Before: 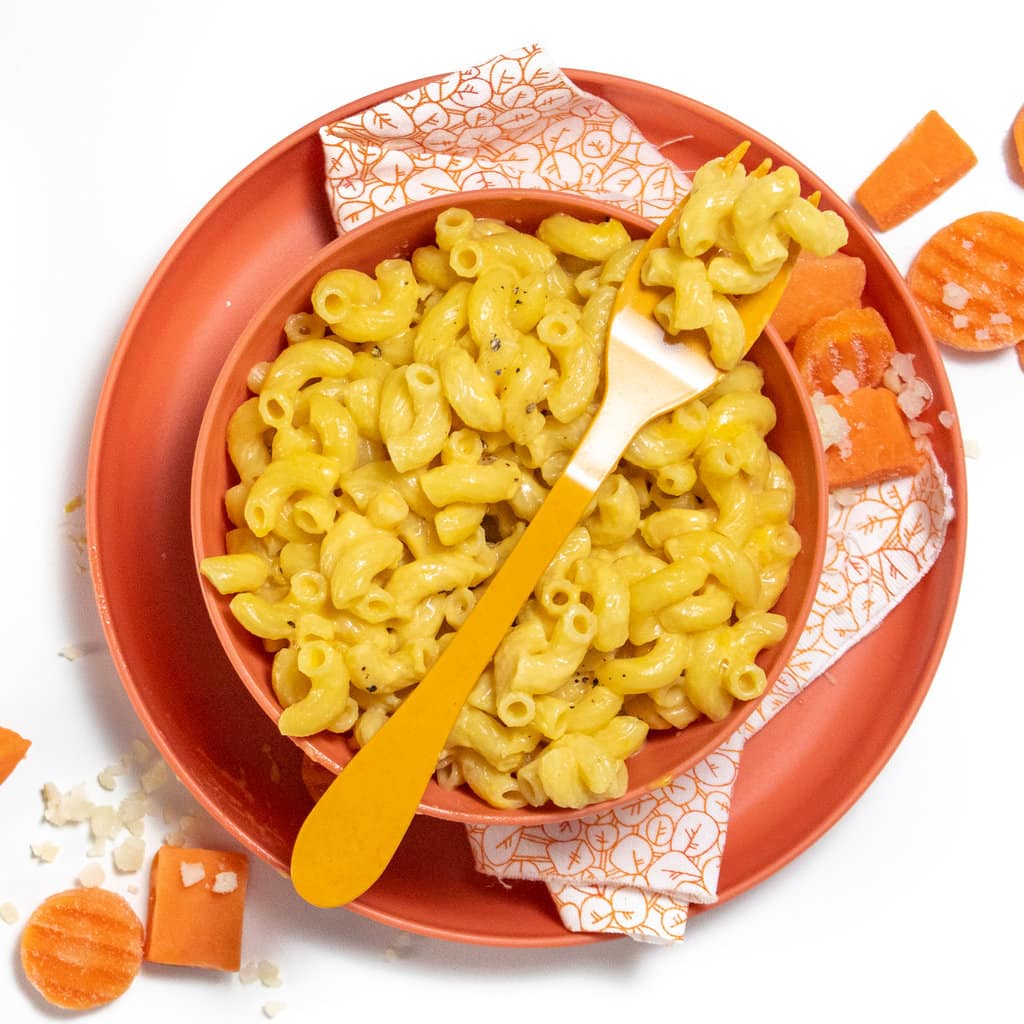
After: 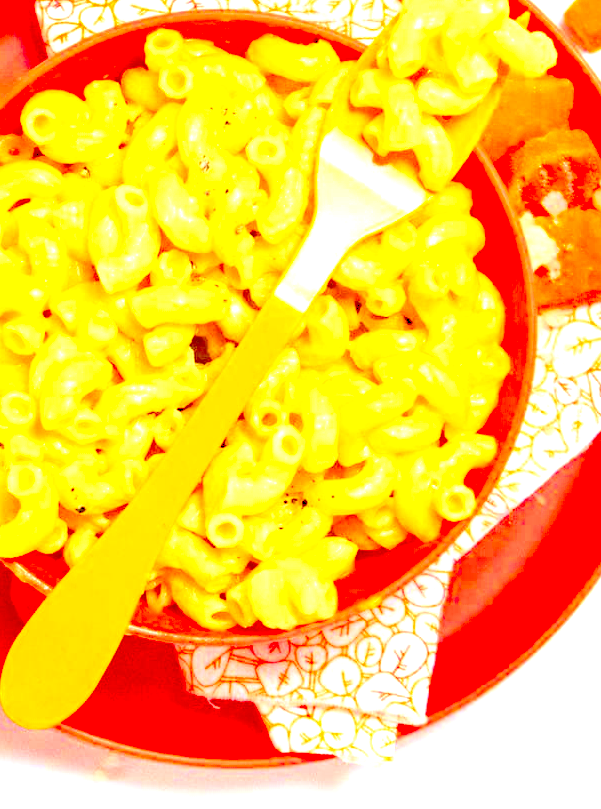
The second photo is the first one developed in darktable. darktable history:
crop and rotate: left 28.506%, top 17.53%, right 12.719%, bottom 3.433%
levels: levels [0, 0.476, 0.951]
color correction: highlights b* -0.033
exposure: black level correction 0.01, exposure 1 EV, compensate highlight preservation false
contrast brightness saturation: contrast 0.203, brightness 0.204, saturation 0.793
haze removal: compatibility mode true, adaptive false
color zones: curves: ch1 [(0, 0.638) (0.193, 0.442) (0.286, 0.15) (0.429, 0.14) (0.571, 0.142) (0.714, 0.154) (0.857, 0.175) (1, 0.638)]
